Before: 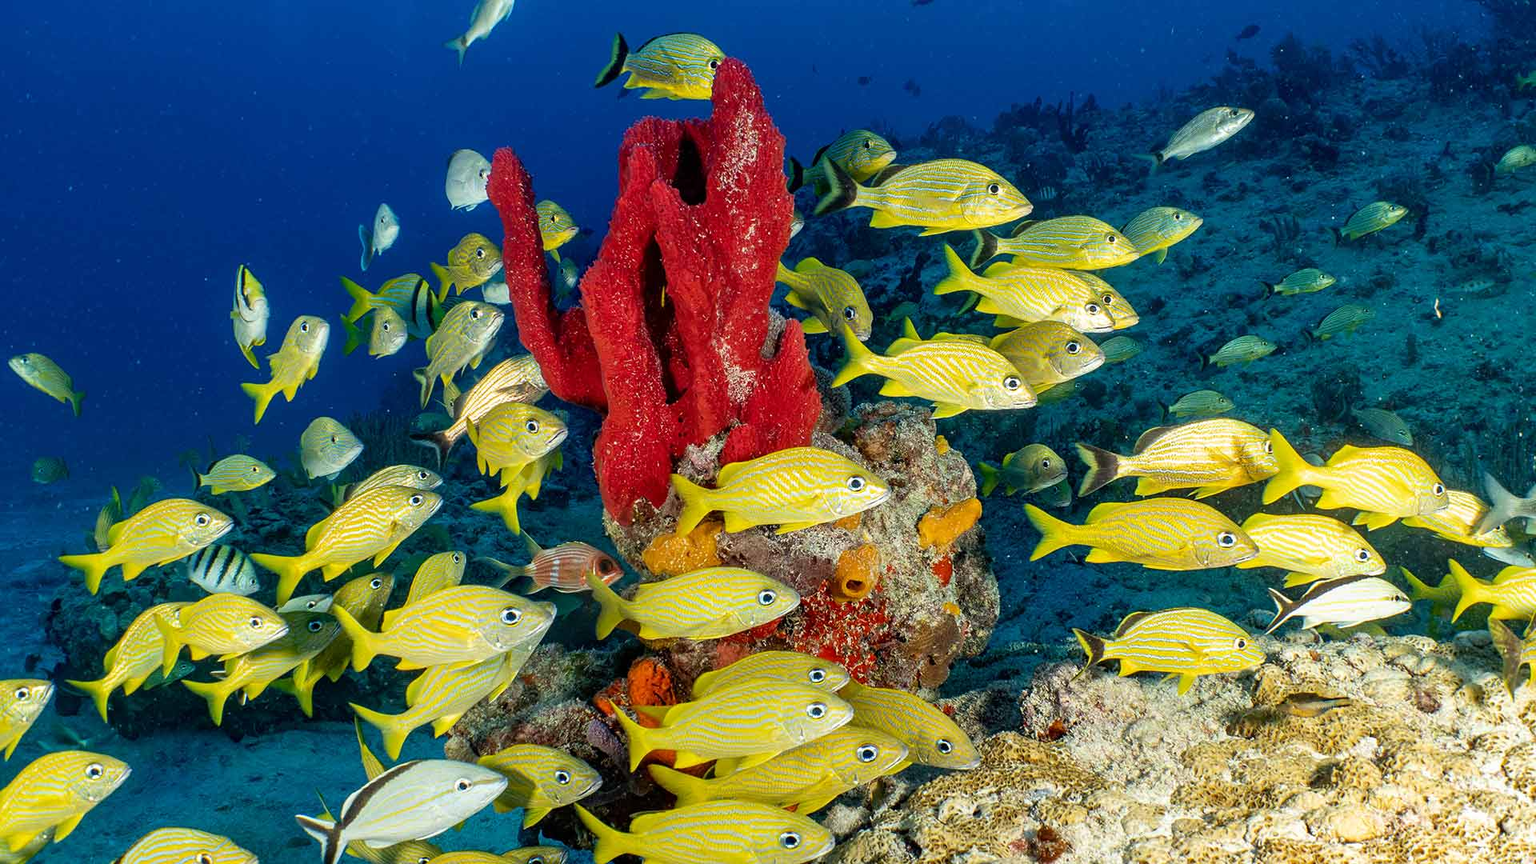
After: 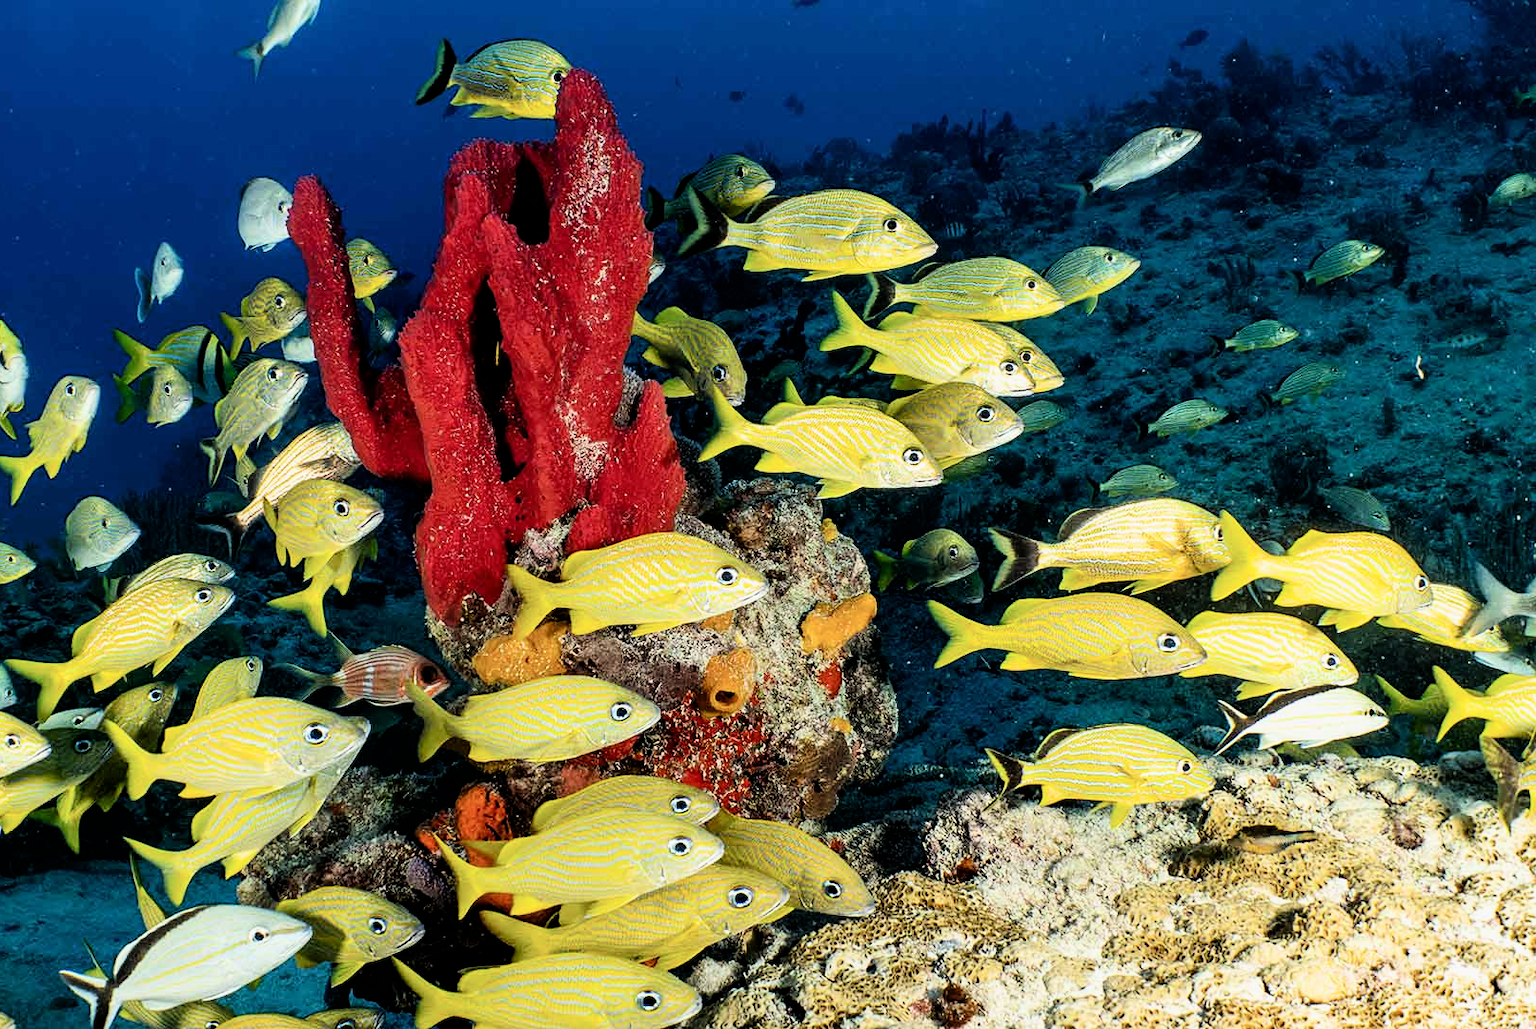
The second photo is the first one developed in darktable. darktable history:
filmic rgb: black relative exposure -5.3 EV, white relative exposure 2.88 EV, dynamic range scaling -37.49%, hardness 4, contrast 1.608, highlights saturation mix -0.691%
crop: left 16.028%
